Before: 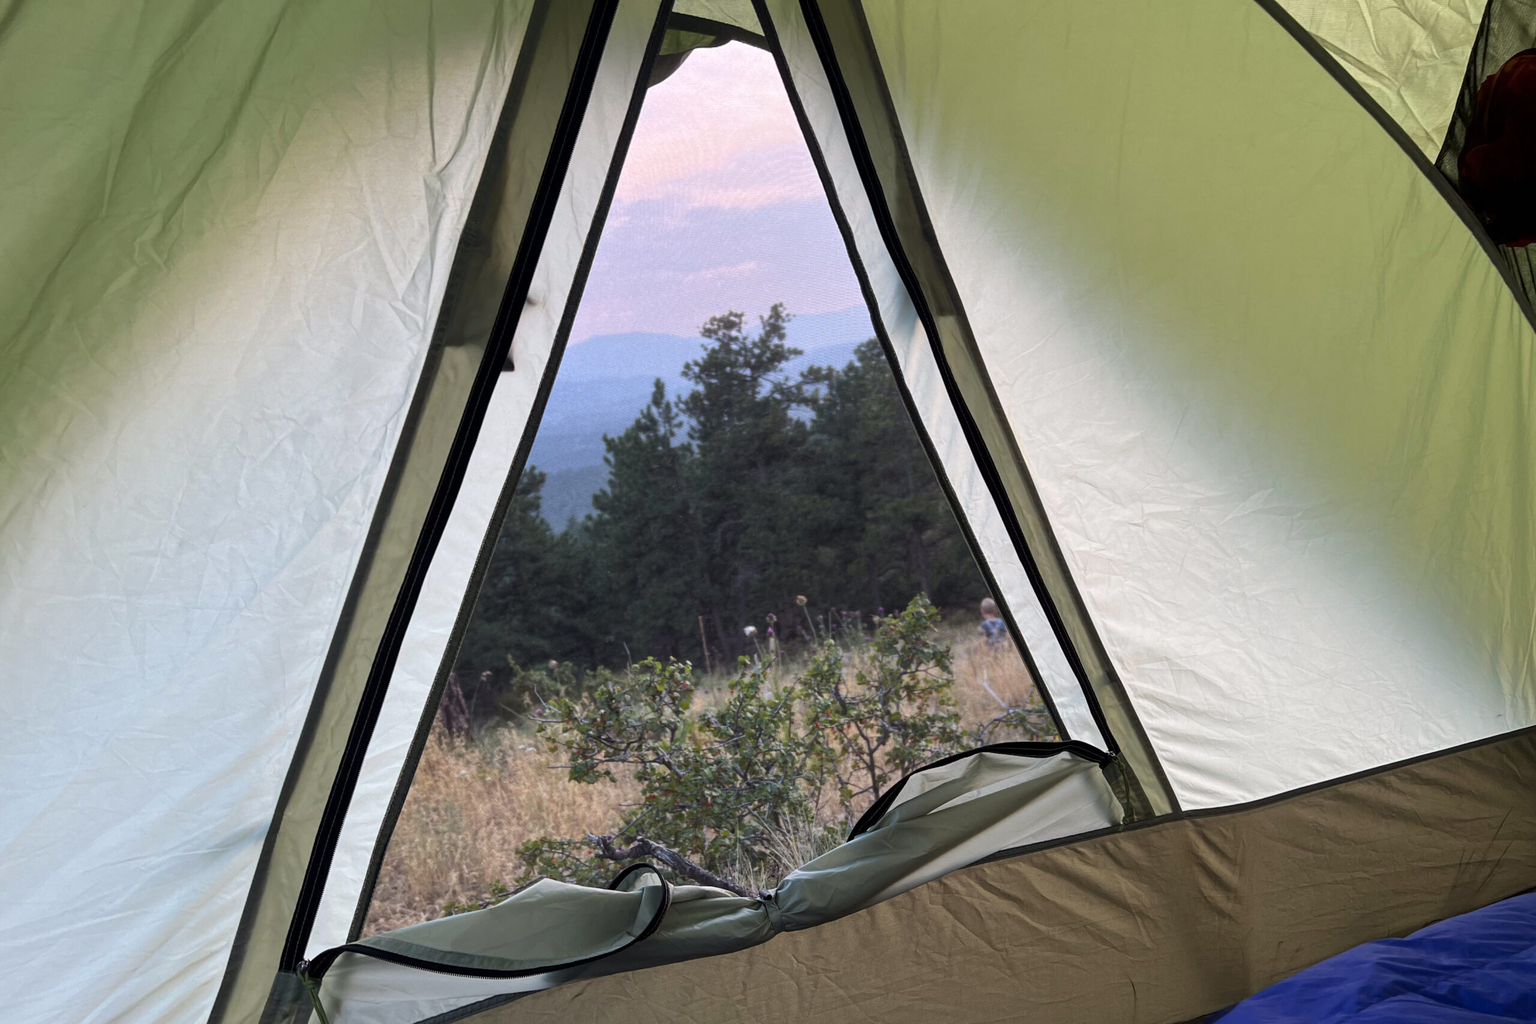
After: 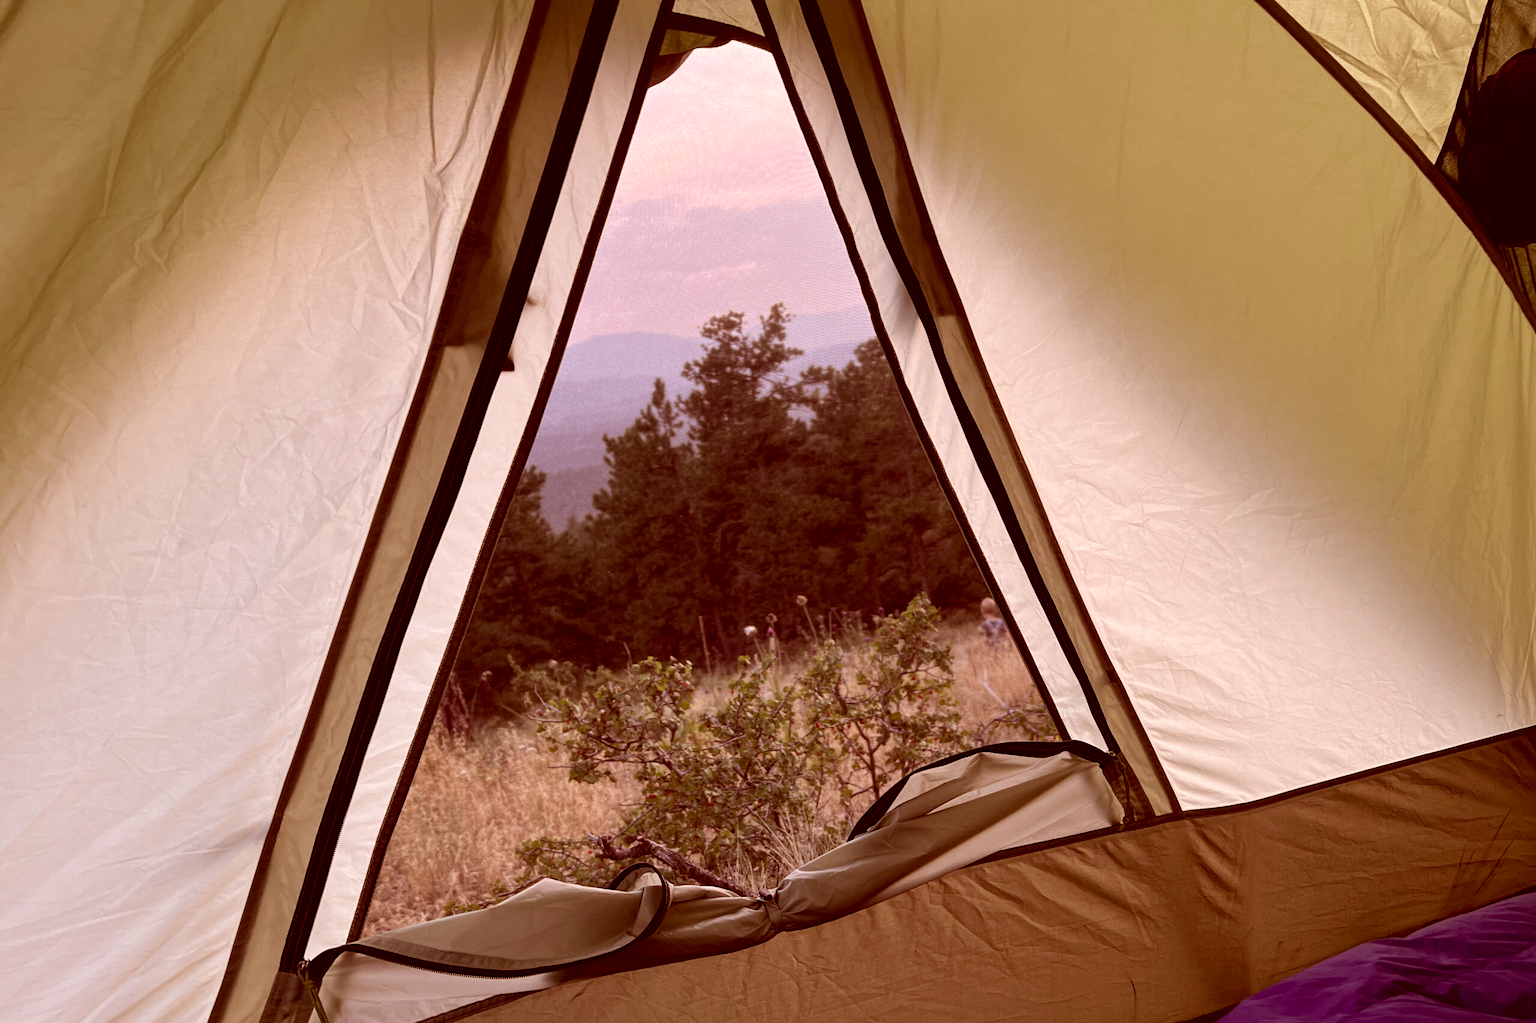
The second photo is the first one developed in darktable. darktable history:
exposure: black level correction 0.01, exposure 0.007 EV, compensate highlight preservation false
color correction: highlights a* 9.49, highlights b* 8.91, shadows a* 39.98, shadows b* 39.85, saturation 0.765
